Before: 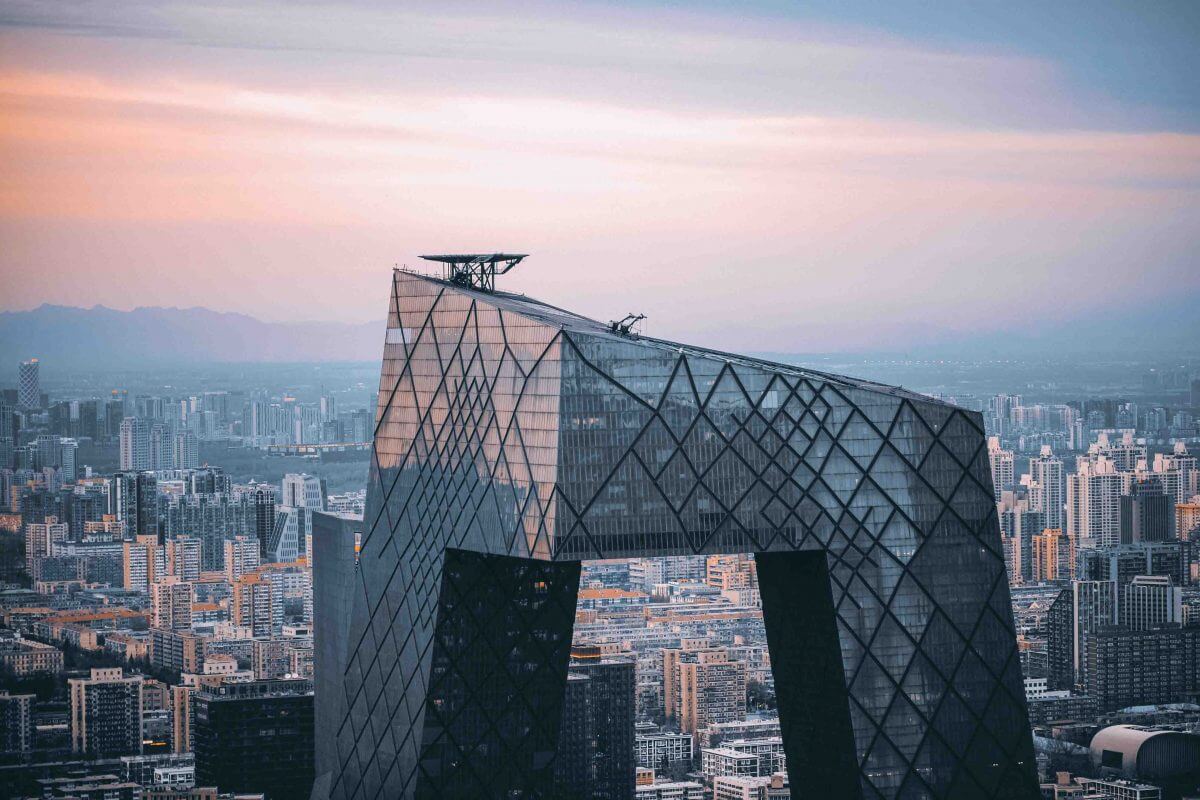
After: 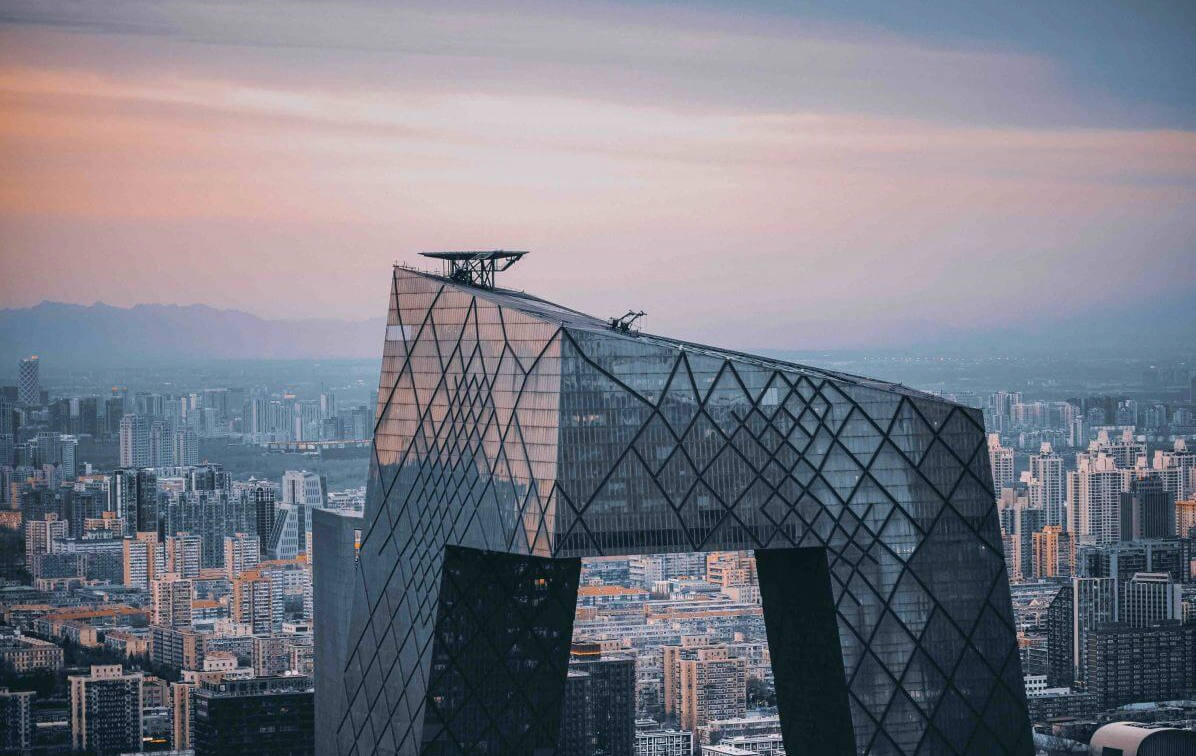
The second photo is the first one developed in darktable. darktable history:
graduated density: on, module defaults
crop: top 0.448%, right 0.264%, bottom 5.045%
